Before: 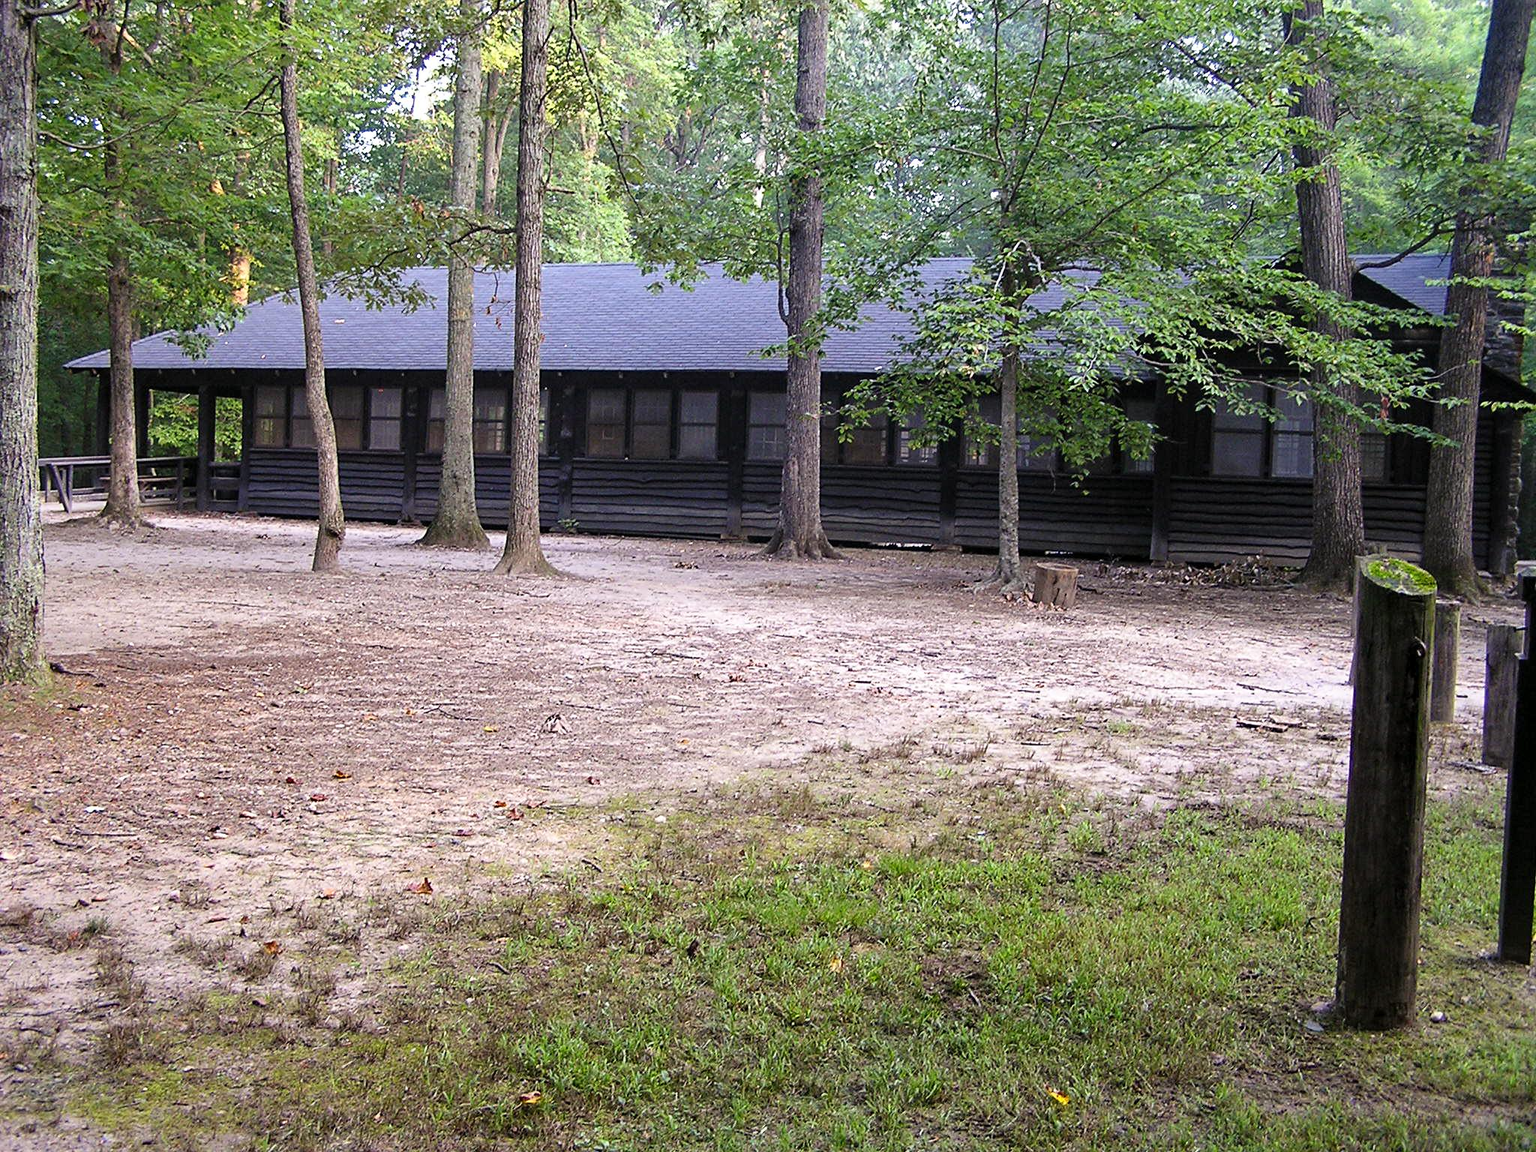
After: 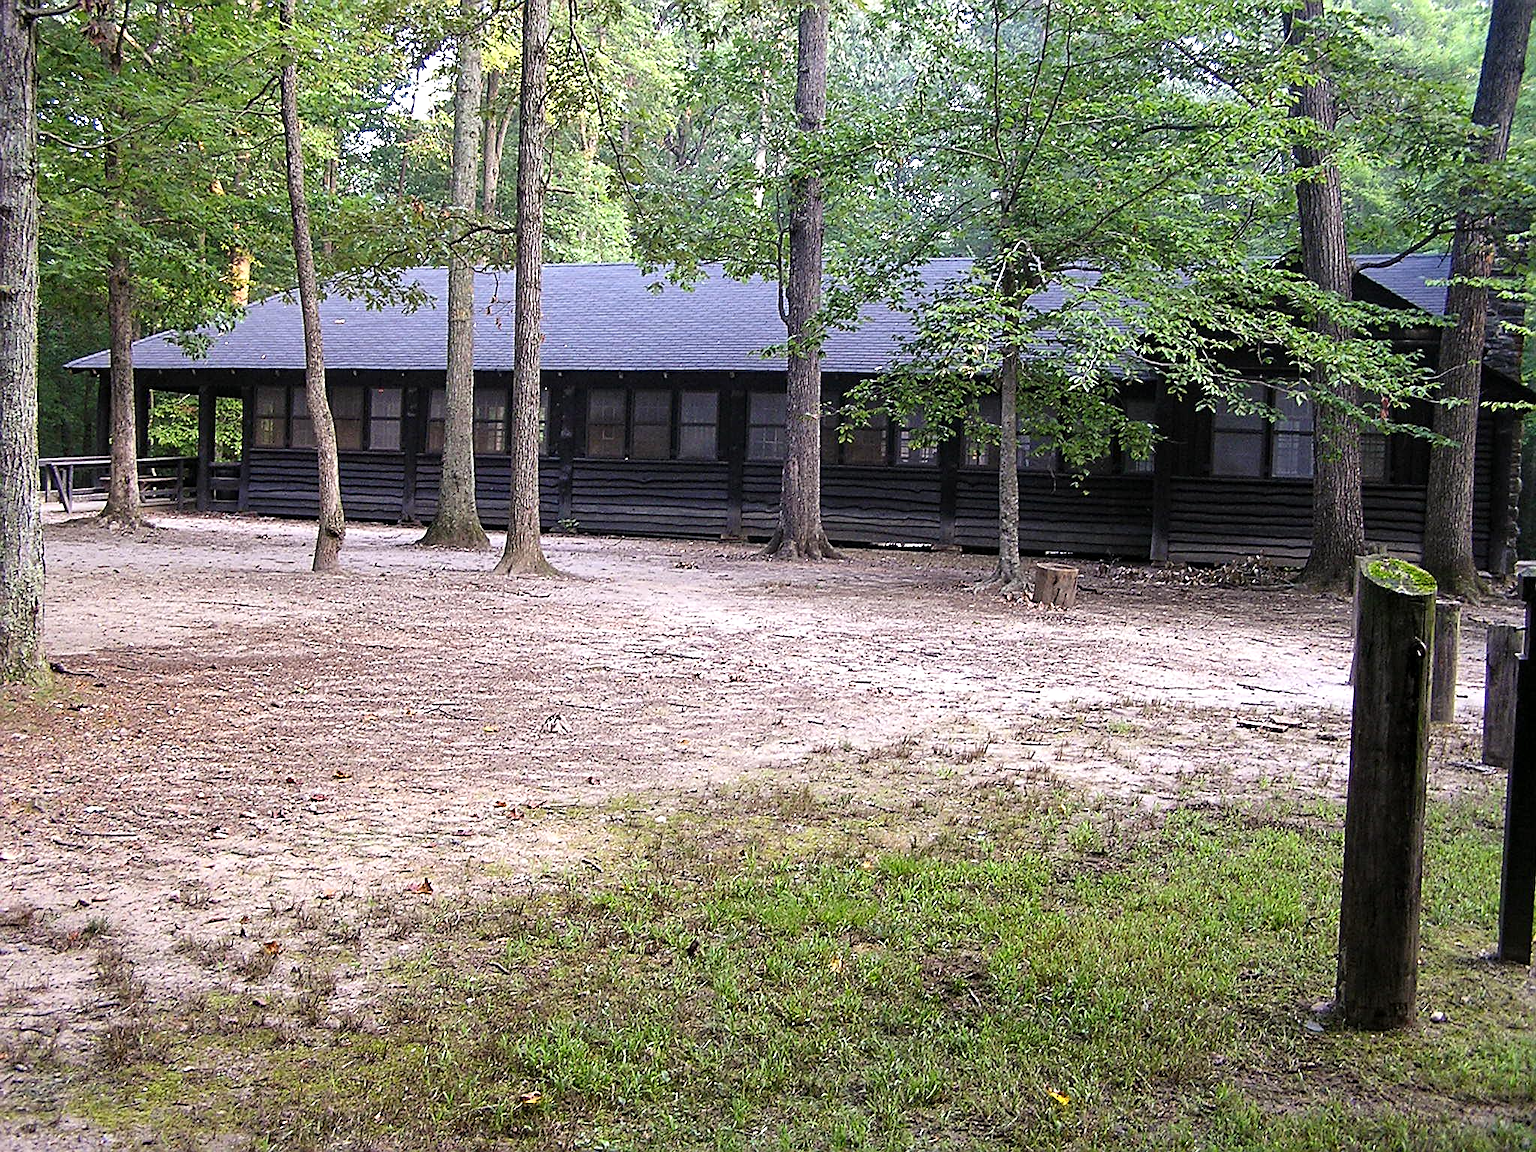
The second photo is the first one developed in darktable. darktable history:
shadows and highlights: shadows -11.43, white point adjustment 3.87, highlights 26.33, highlights color adjustment 49.27%
sharpen: on, module defaults
